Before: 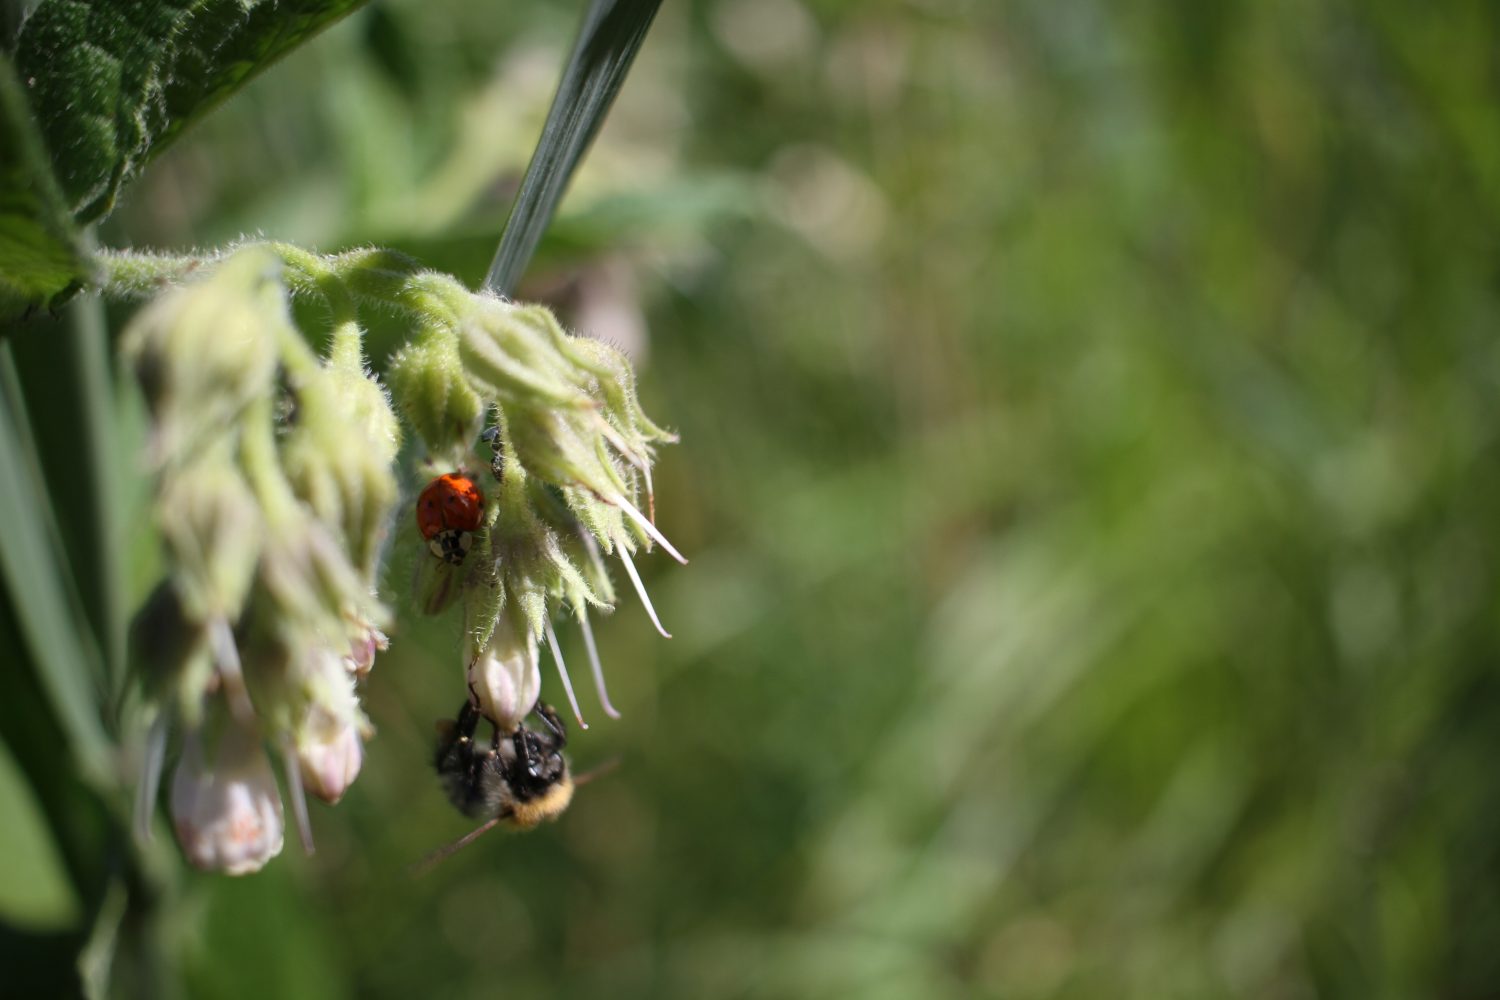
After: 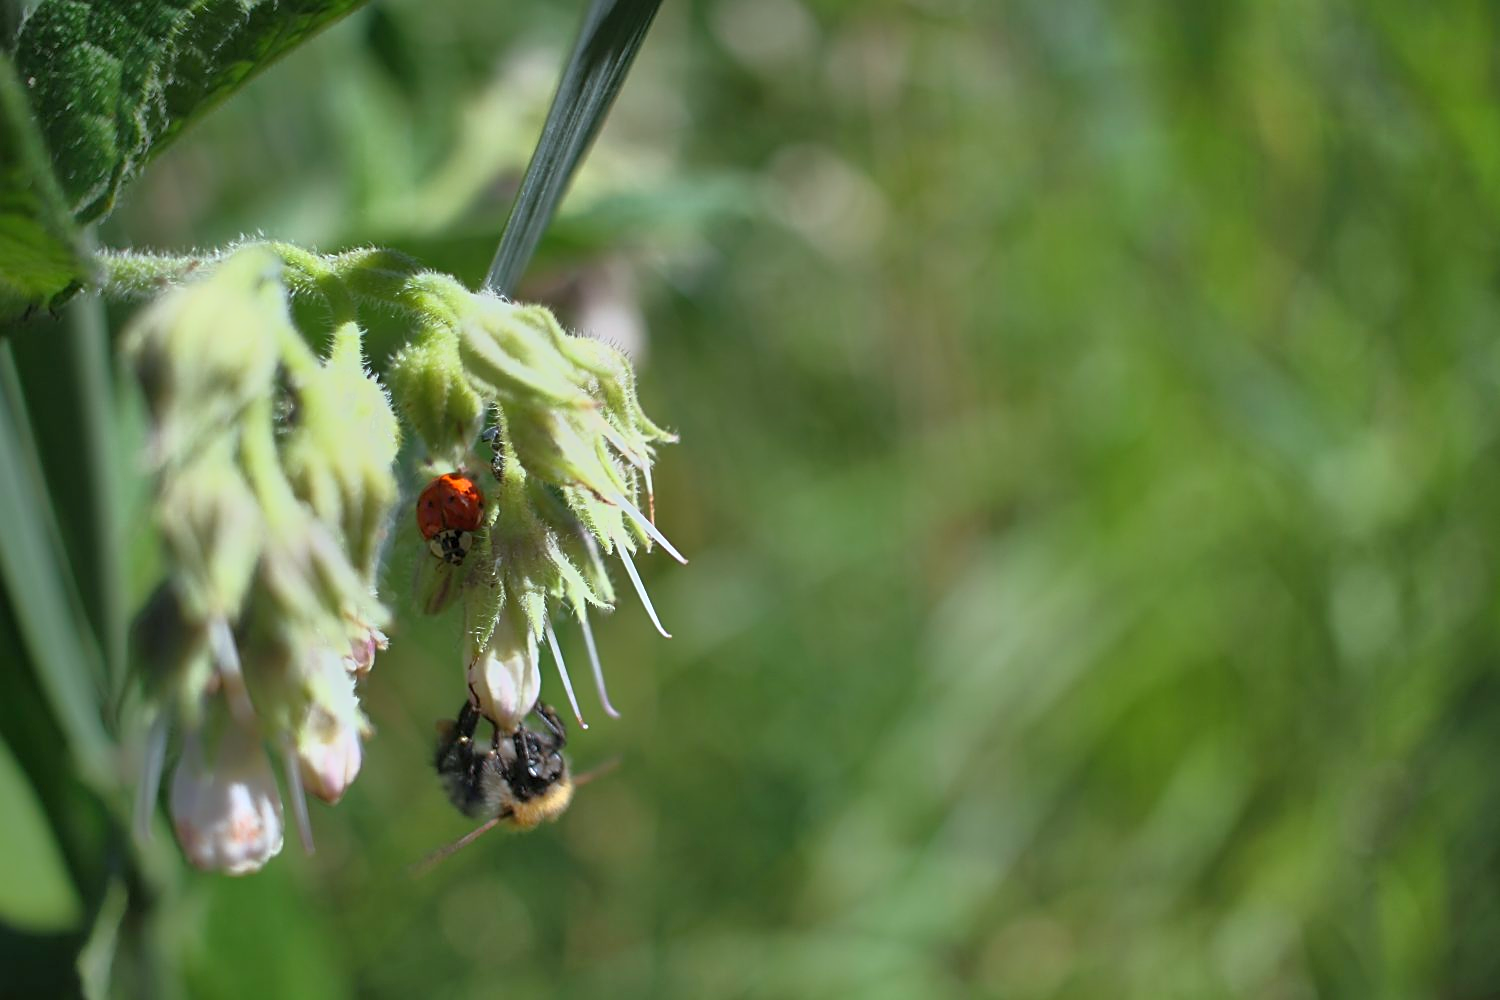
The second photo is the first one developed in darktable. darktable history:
tone equalizer: -7 EV -0.63 EV, -6 EV 1 EV, -5 EV -0.45 EV, -4 EV 0.43 EV, -3 EV 0.41 EV, -2 EV 0.15 EV, -1 EV -0.15 EV, +0 EV -0.39 EV, smoothing diameter 25%, edges refinement/feathering 10, preserve details guided filter
sharpen: on, module defaults
color calibration: illuminant Planckian (black body), adaptation linear Bradford (ICC v4), x 0.361, y 0.366, temperature 4511.61 K, saturation algorithm version 1 (2020)
contrast brightness saturation: contrast 0.03, brightness 0.06, saturation 0.13
